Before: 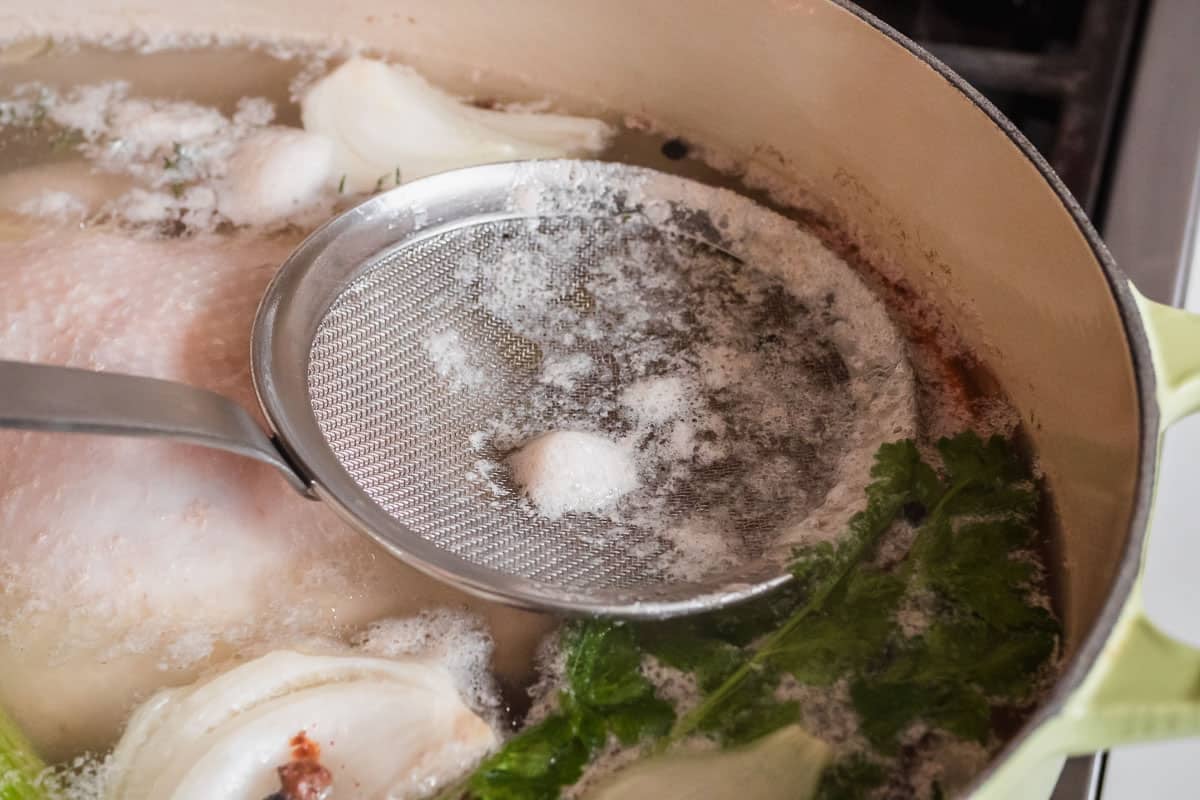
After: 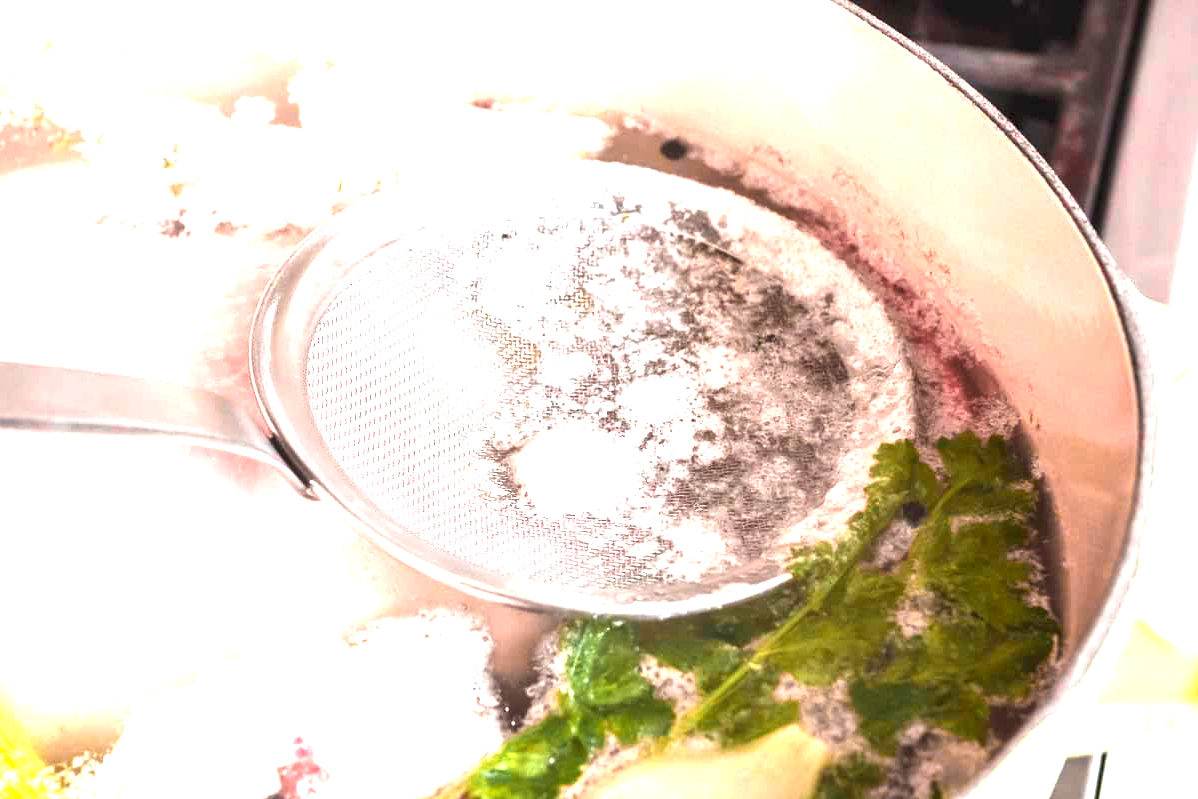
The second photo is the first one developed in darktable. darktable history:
exposure: black level correction 0, exposure 2.1 EV, compensate highlight preservation false
crop and rotate: left 0.141%, bottom 0.014%
color zones: curves: ch0 [(0.257, 0.558) (0.75, 0.565)]; ch1 [(0.004, 0.857) (0.14, 0.416) (0.257, 0.695) (0.442, 0.032) (0.736, 0.266) (0.891, 0.741)]; ch2 [(0, 0.623) (0.112, 0.436) (0.271, 0.474) (0.516, 0.64) (0.743, 0.286)]
